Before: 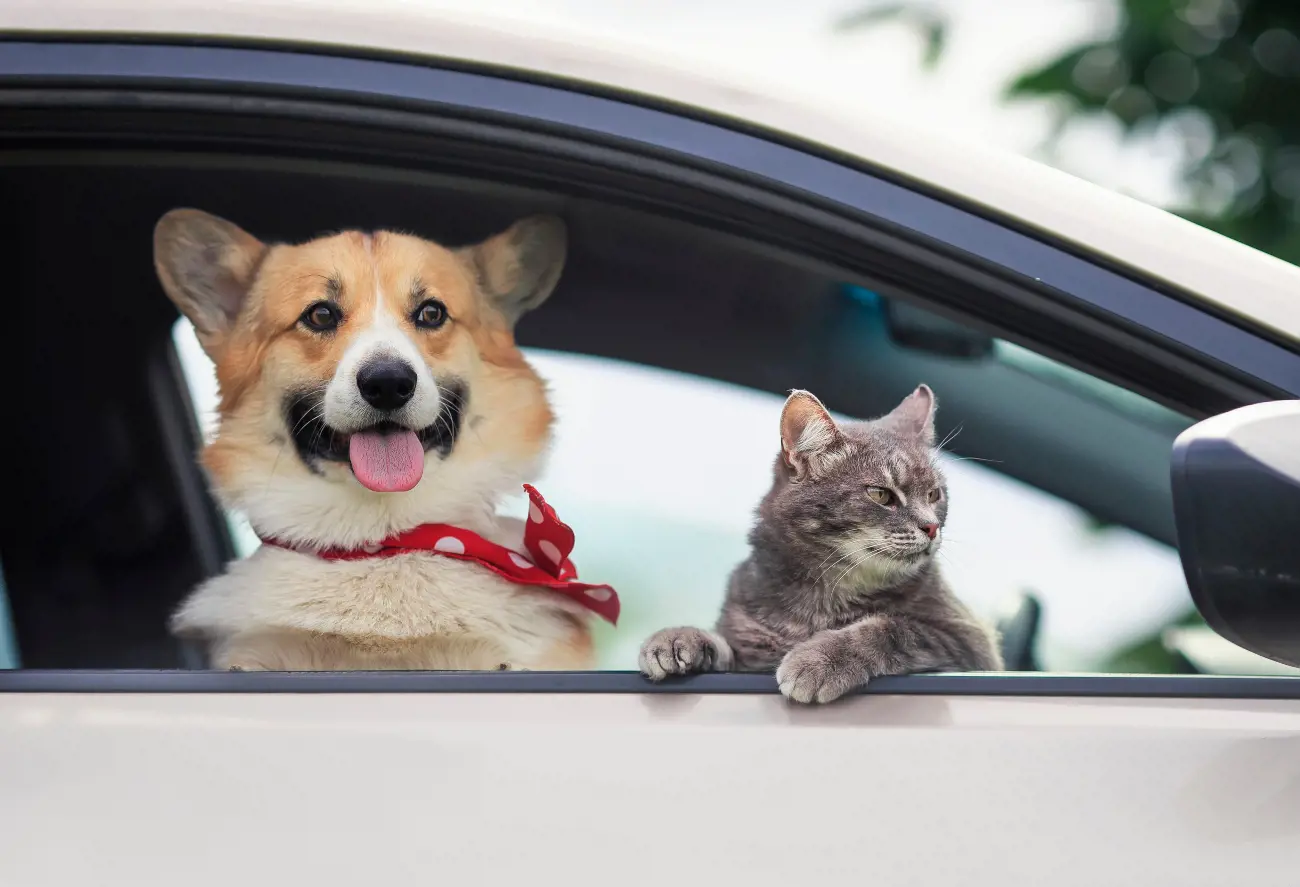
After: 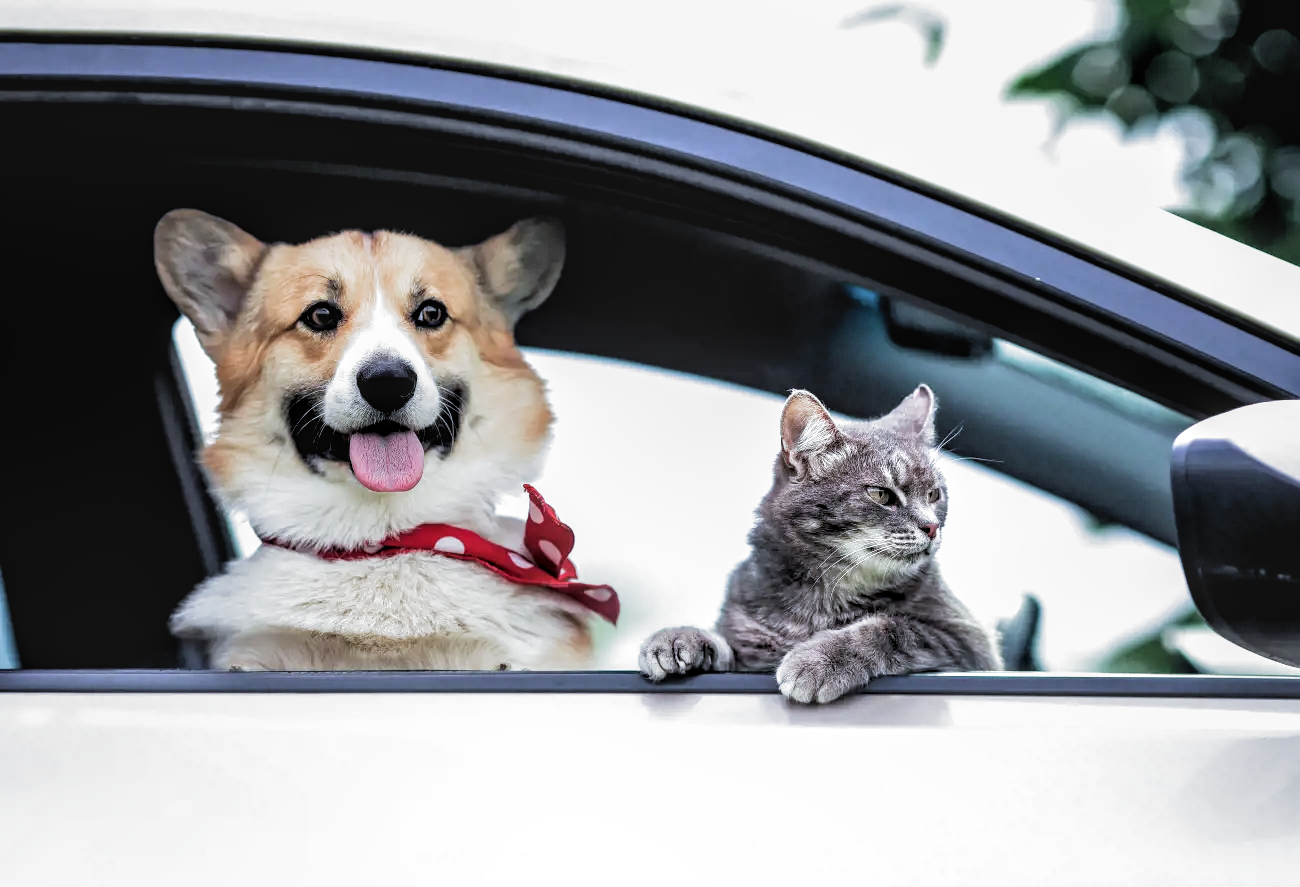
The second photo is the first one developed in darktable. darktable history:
filmic rgb: black relative exposure -8.2 EV, white relative exposure 2.2 EV, threshold 3 EV, hardness 7.11, latitude 75%, contrast 1.325, highlights saturation mix -2%, shadows ↔ highlights balance 30%, preserve chrominance RGB euclidean norm, color science v5 (2021), contrast in shadows safe, contrast in highlights safe, enable highlight reconstruction true
rgb levels: levels [[0.013, 0.434, 0.89], [0, 0.5, 1], [0, 0.5, 1]]
local contrast: on, module defaults
white balance: red 0.924, blue 1.095
